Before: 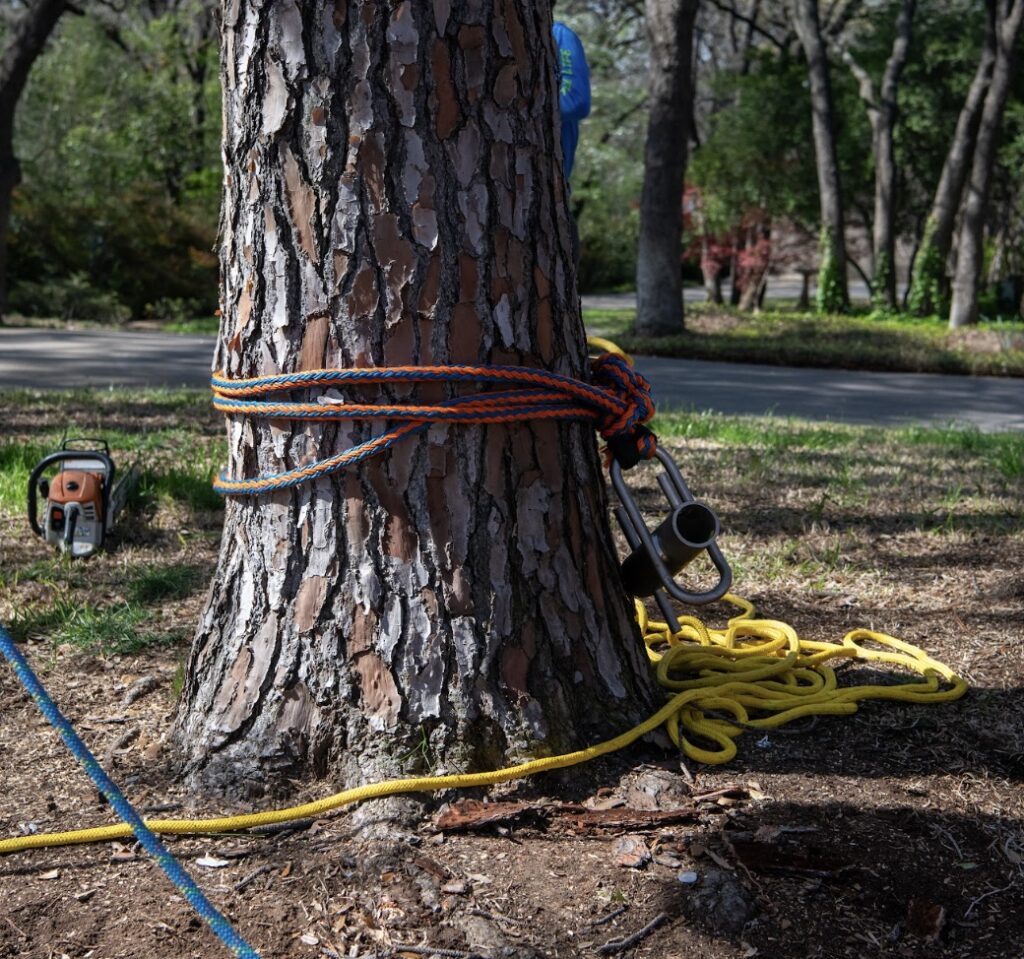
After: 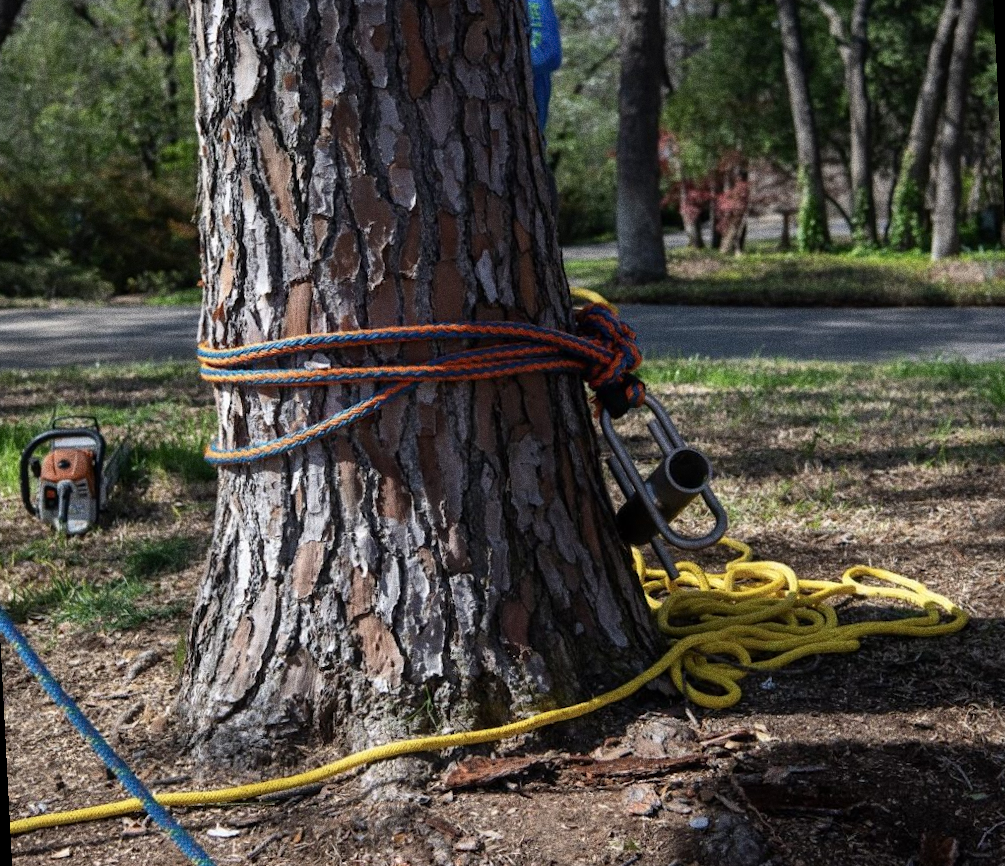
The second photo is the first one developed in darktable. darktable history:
rotate and perspective: rotation -3°, crop left 0.031, crop right 0.968, crop top 0.07, crop bottom 0.93
crop: top 0.05%, bottom 0.098%
grain: coarseness 0.09 ISO, strength 40%
